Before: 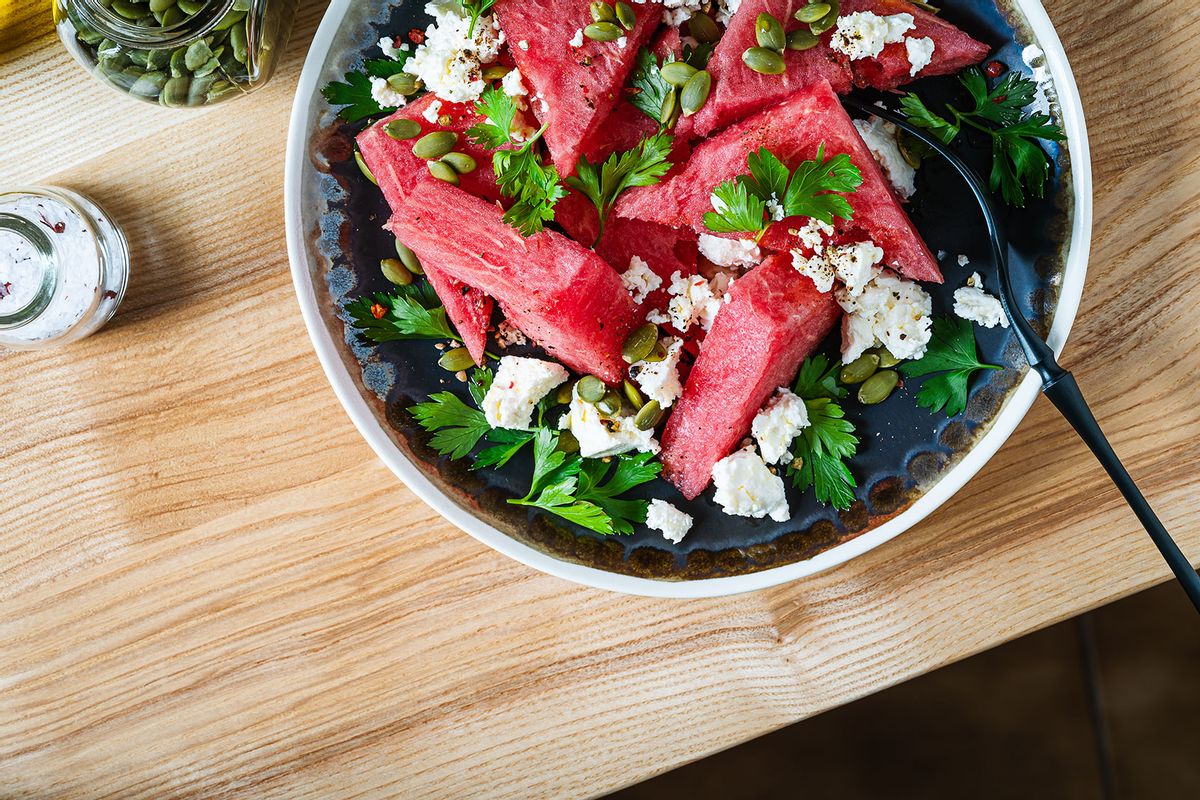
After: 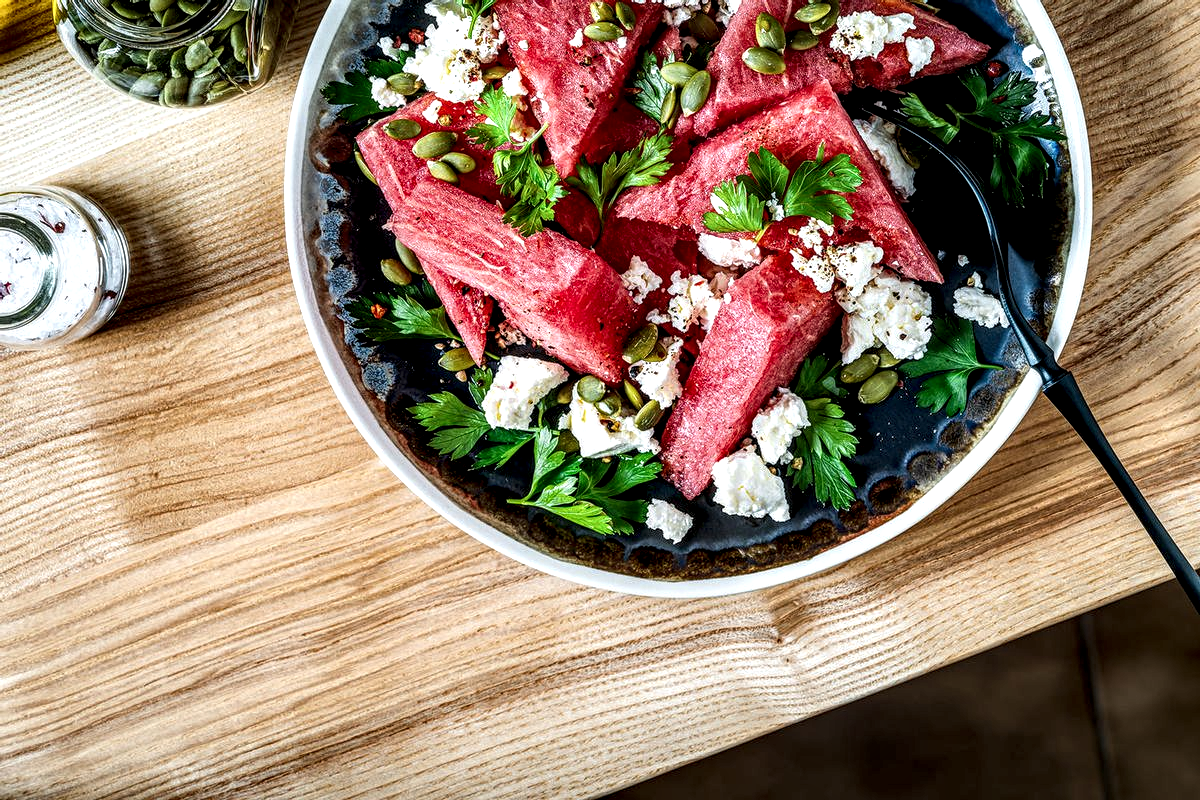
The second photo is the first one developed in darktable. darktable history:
local contrast: detail 202%
